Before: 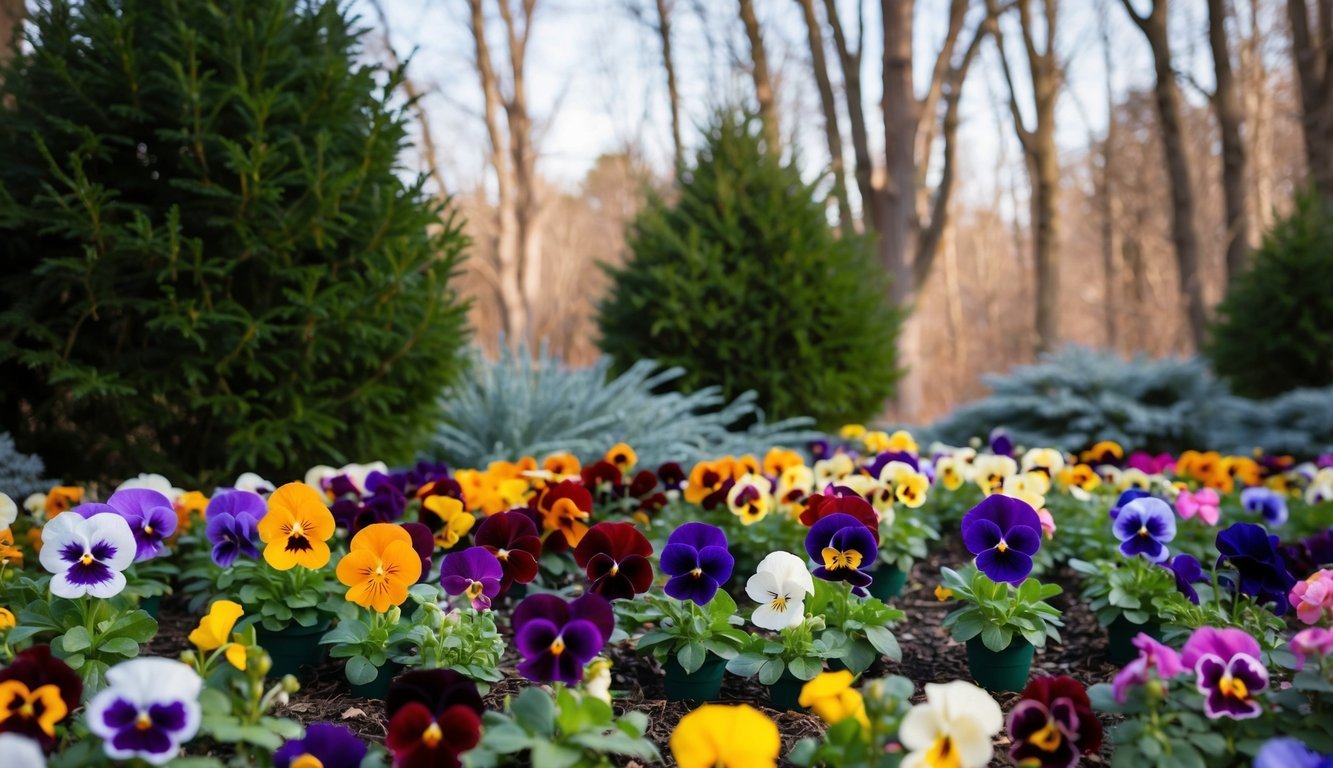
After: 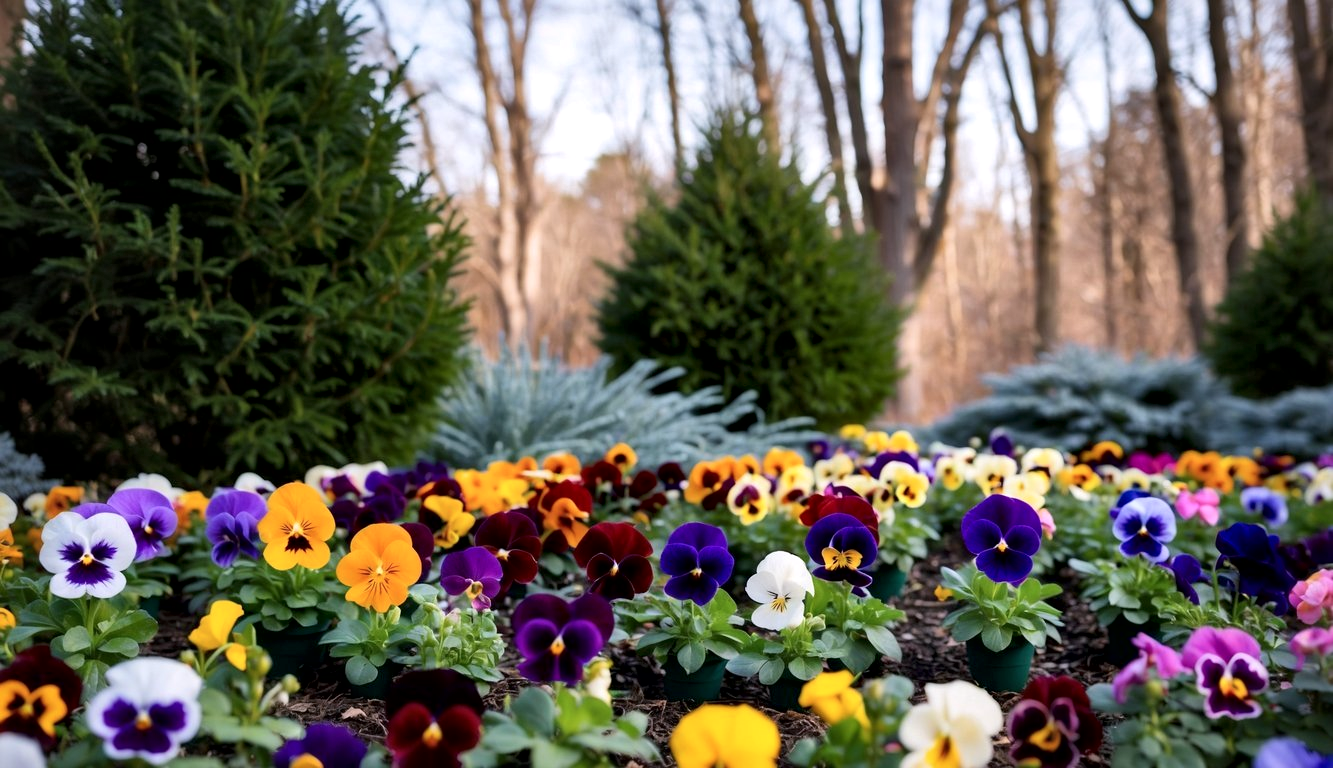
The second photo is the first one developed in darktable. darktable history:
color calibration: illuminant custom, x 0.348, y 0.366, temperature 4940.58 K
local contrast: mode bilateral grid, contrast 25, coarseness 60, detail 151%, midtone range 0.2
